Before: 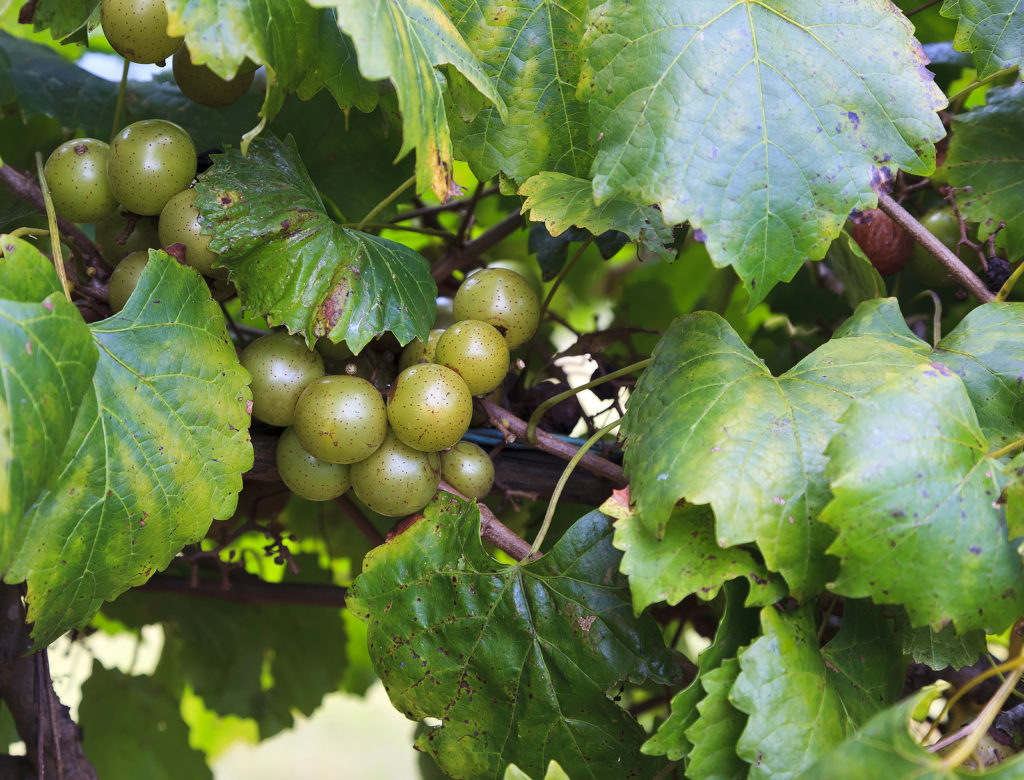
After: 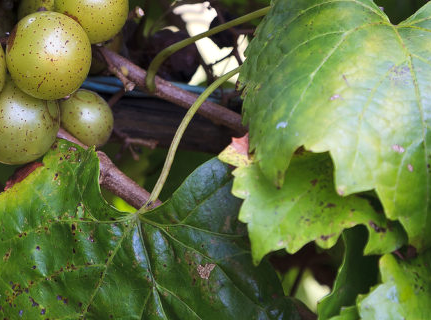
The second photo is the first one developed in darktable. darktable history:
crop: left 37.221%, top 45.169%, right 20.63%, bottom 13.777%
tone equalizer: on, module defaults
